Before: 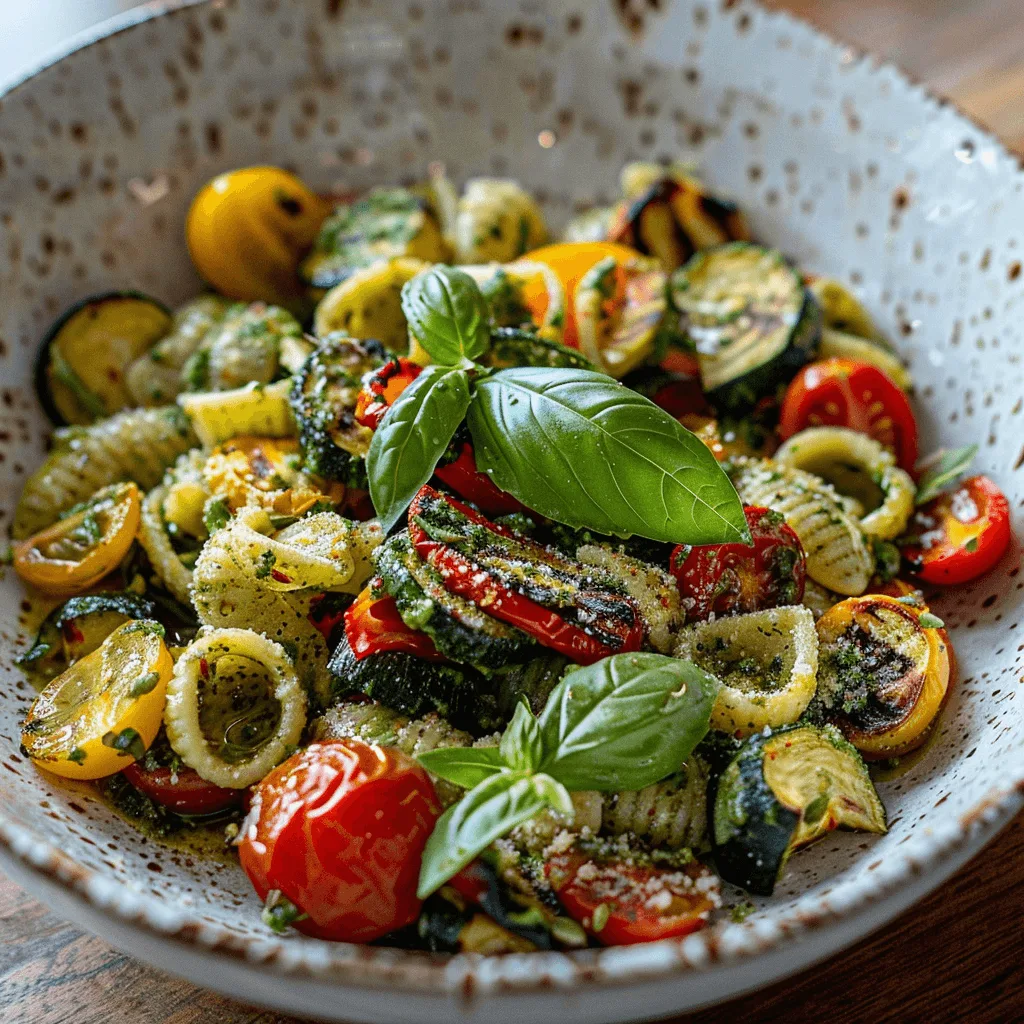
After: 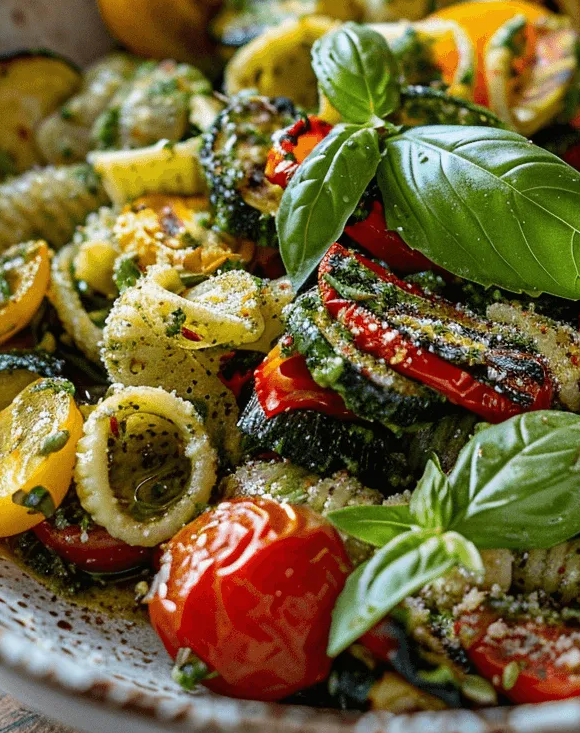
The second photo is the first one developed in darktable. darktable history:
crop: left 8.805%, top 23.651%, right 34.5%, bottom 4.703%
